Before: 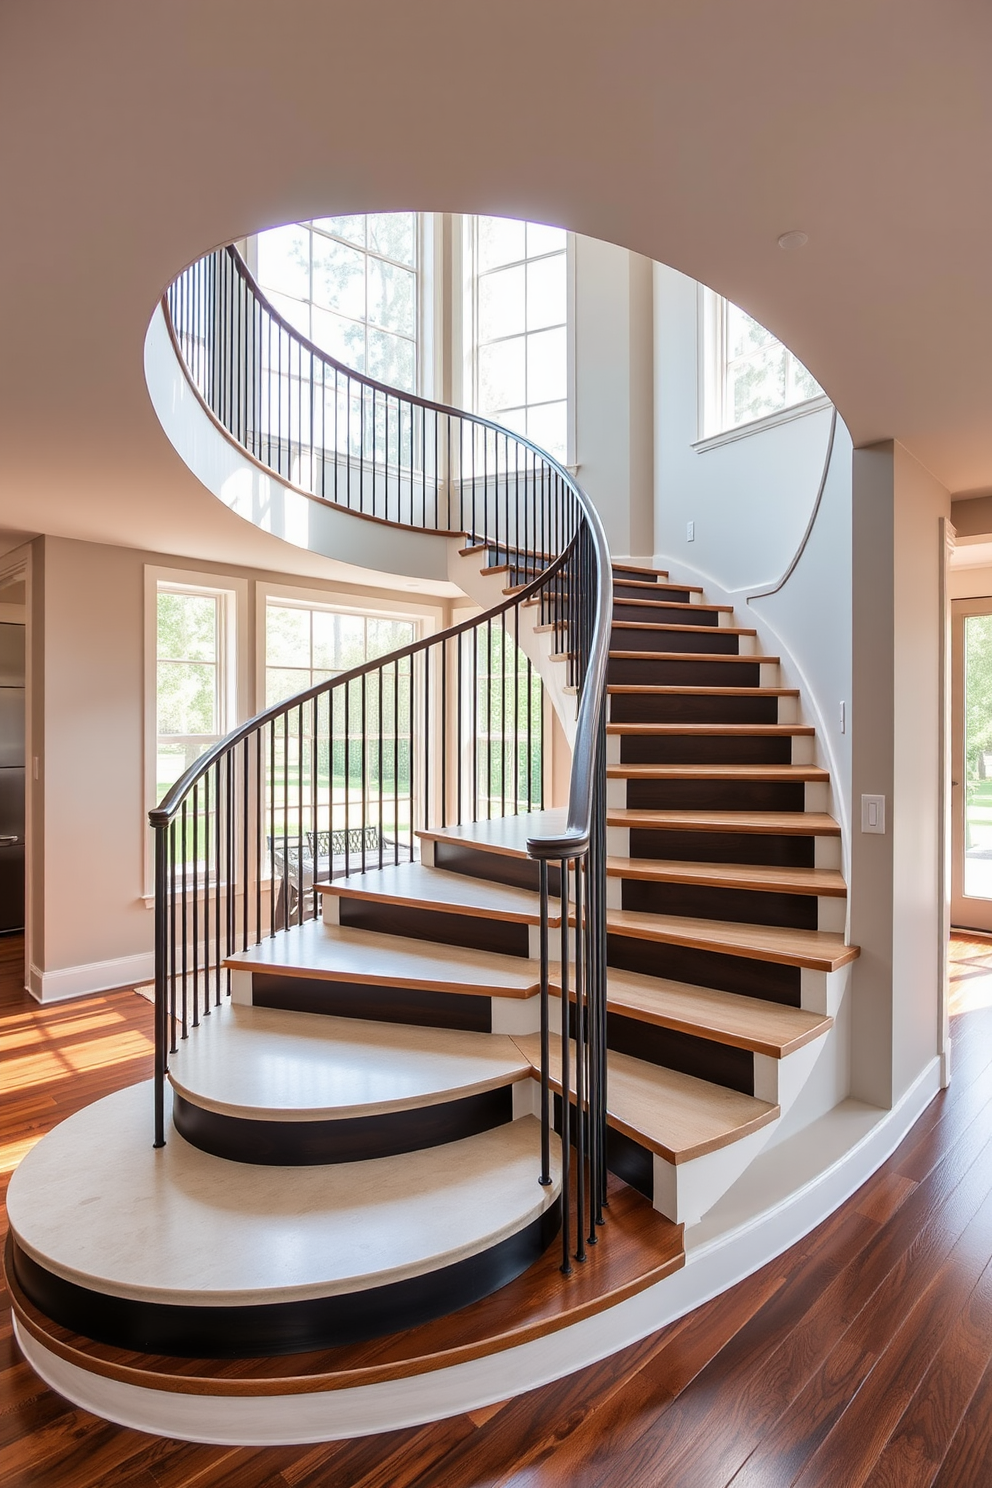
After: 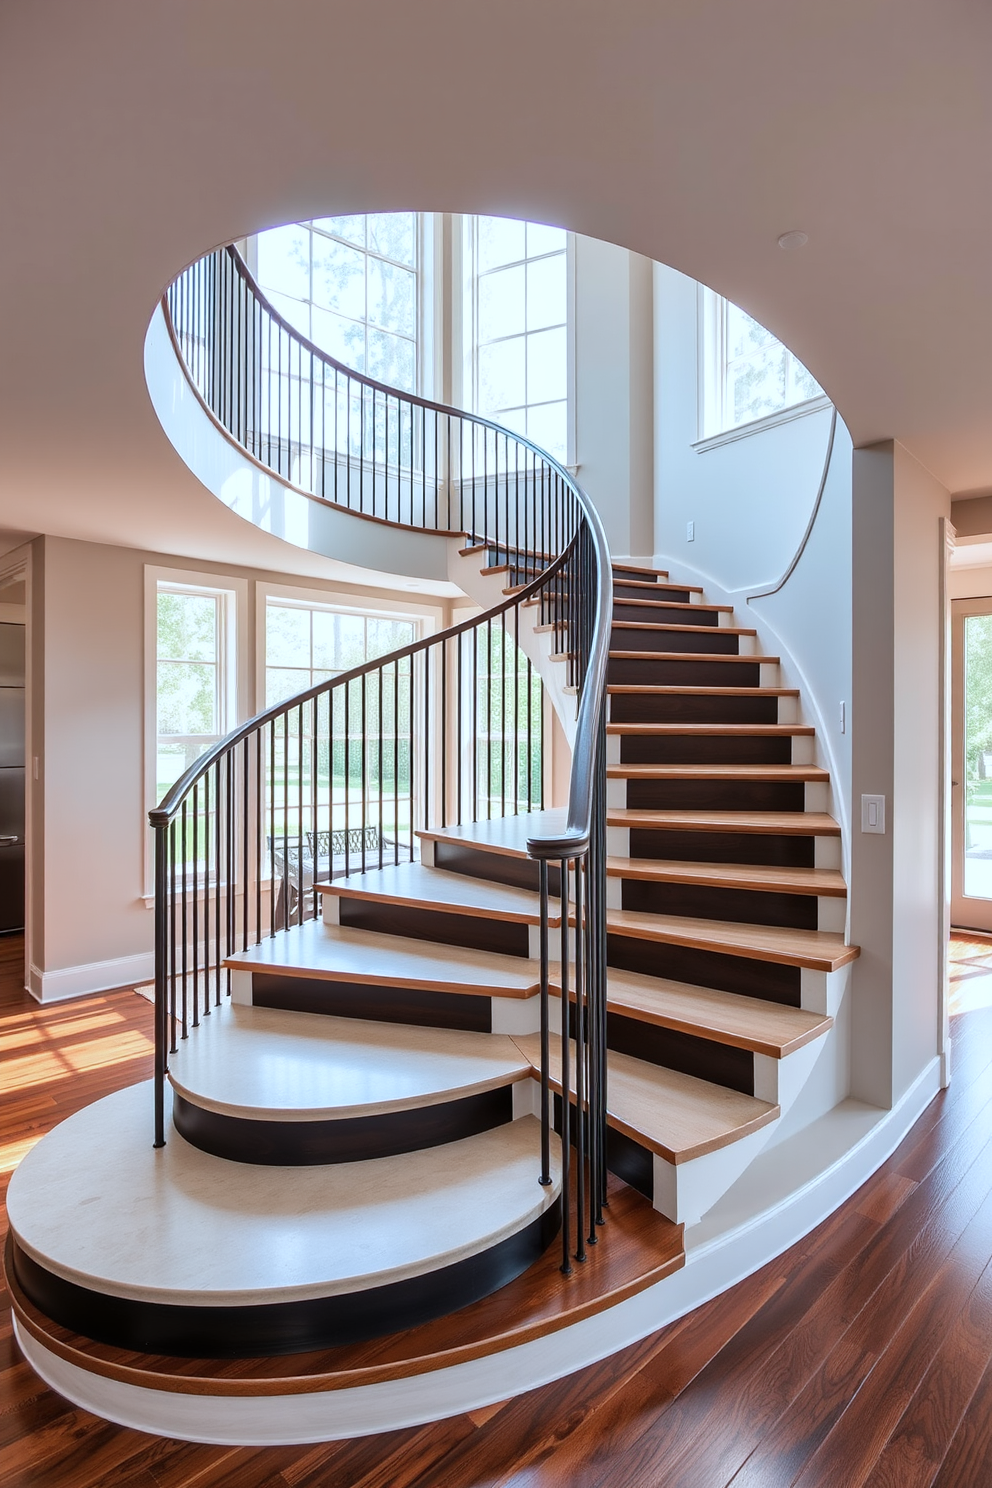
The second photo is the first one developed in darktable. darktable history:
color correction: highlights a* -3.92, highlights b* -10.96
